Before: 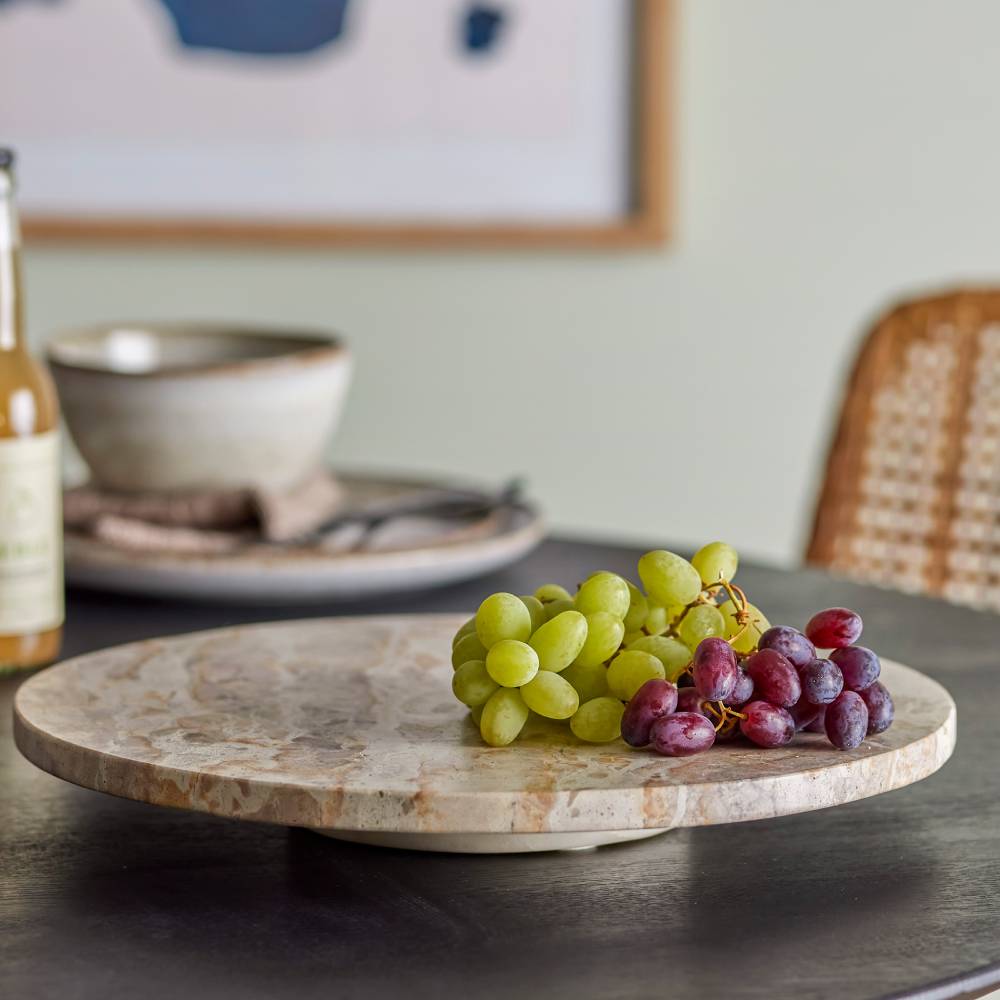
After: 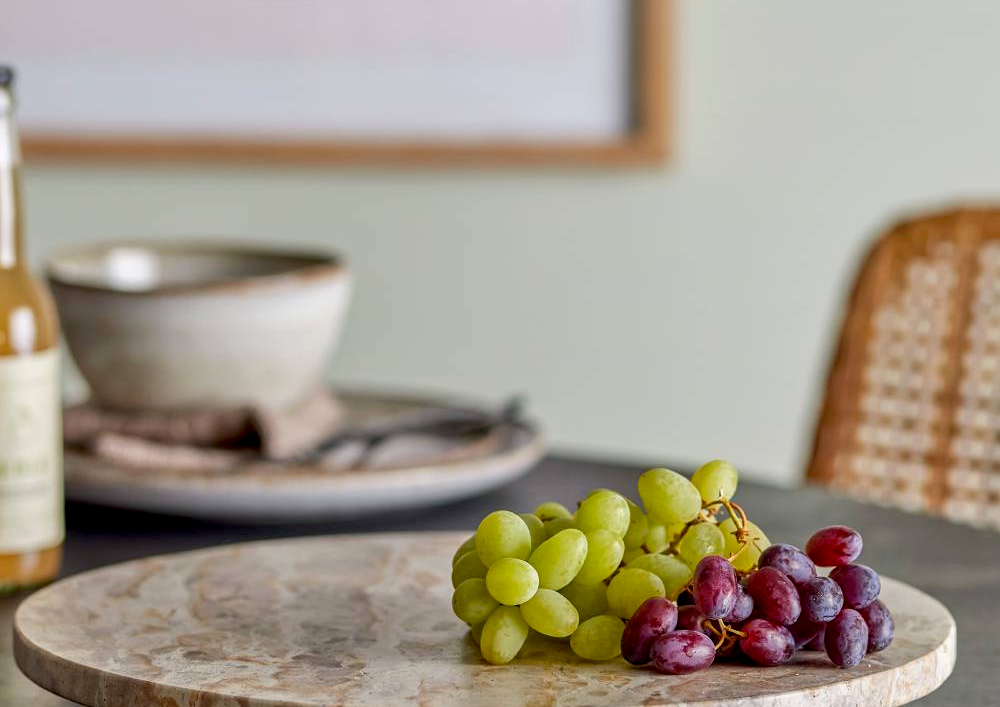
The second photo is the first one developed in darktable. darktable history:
exposure: black level correction 0.01, exposure 0.014 EV, compensate highlight preservation false
crop and rotate: top 8.293%, bottom 20.996%
